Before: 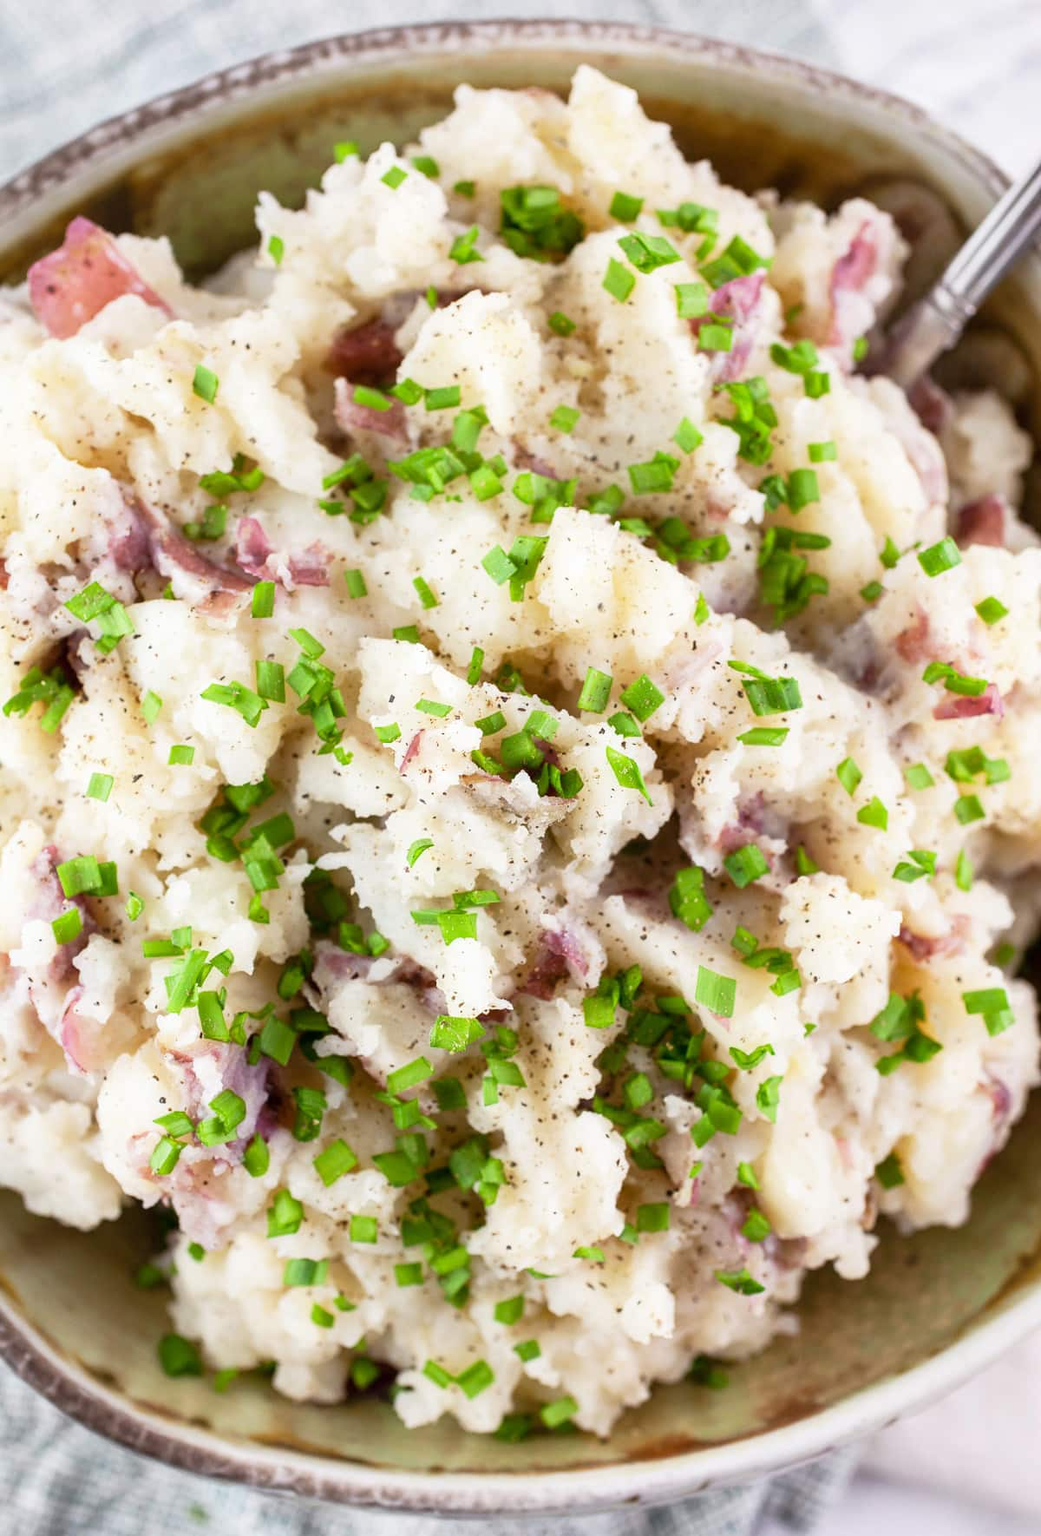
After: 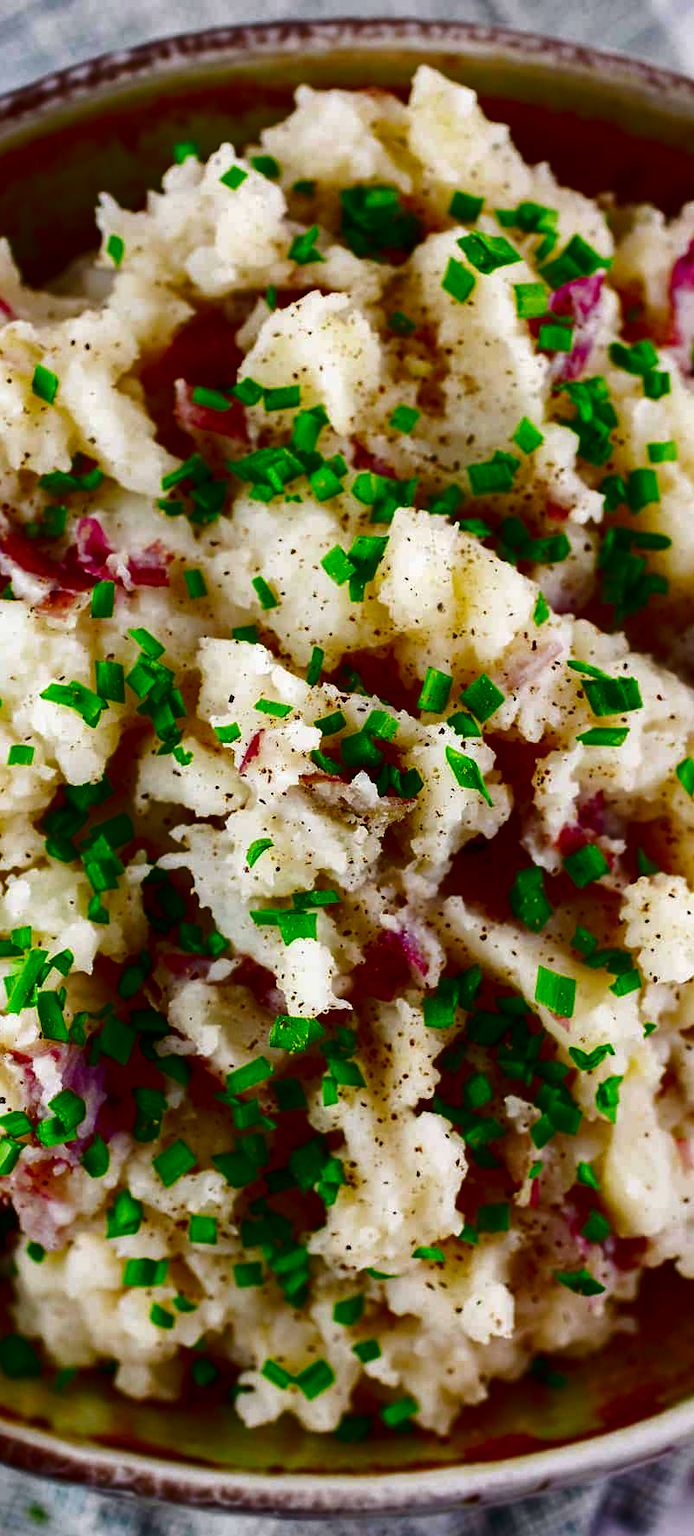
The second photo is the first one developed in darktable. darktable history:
crop and rotate: left 15.446%, right 17.836%
contrast brightness saturation: brightness -1, saturation 1
